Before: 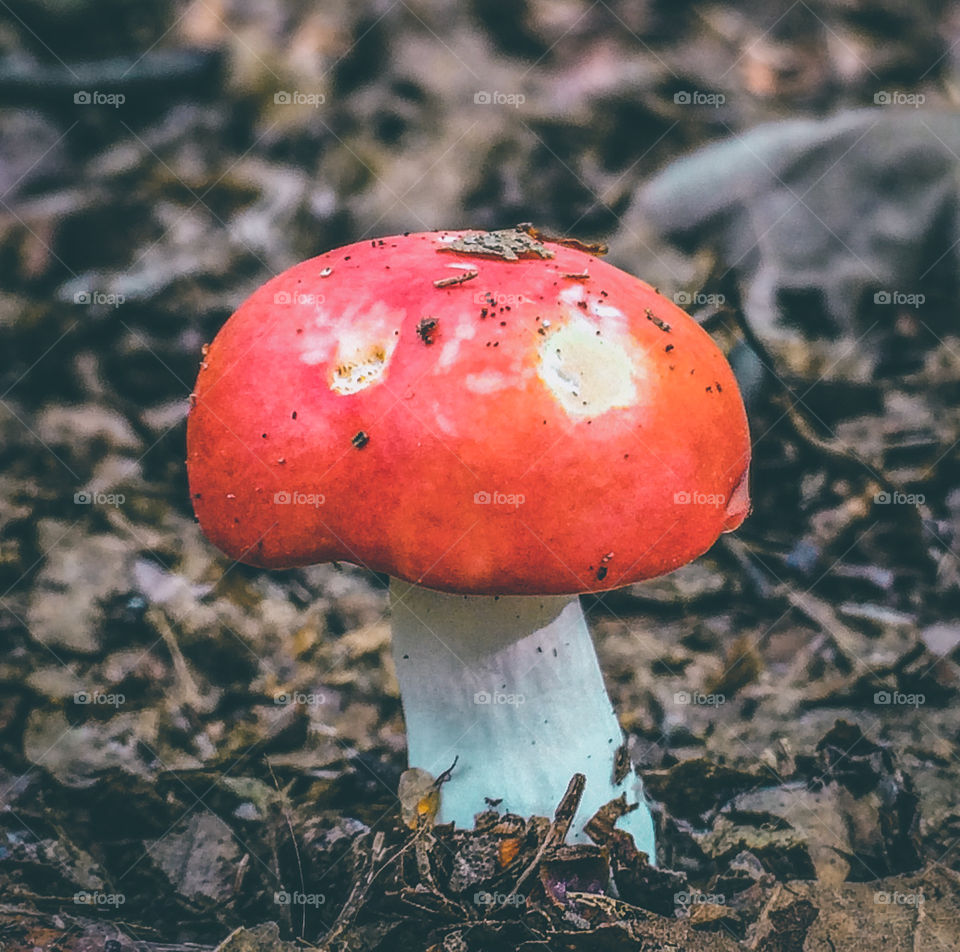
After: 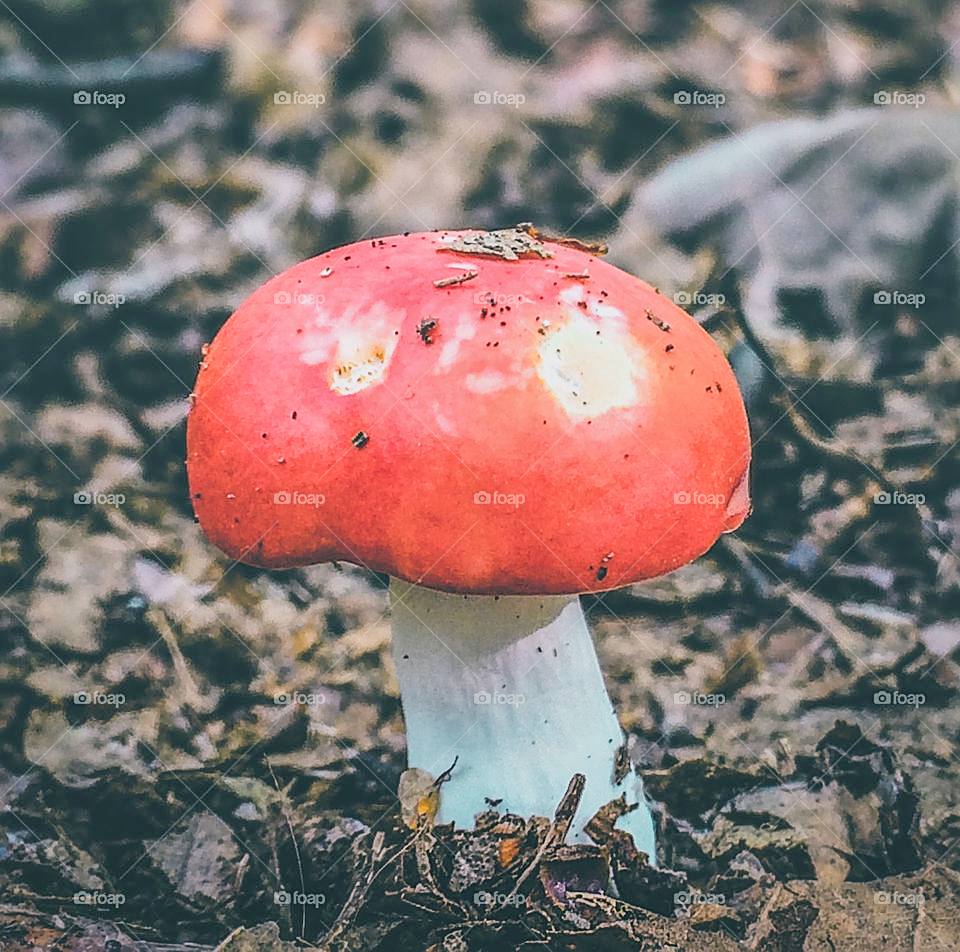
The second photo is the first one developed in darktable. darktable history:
exposure: black level correction 0, exposure 1 EV, compensate exposure bias true, compensate highlight preservation false
filmic rgb: black relative exposure -7.65 EV, white relative exposure 4.56 EV, hardness 3.61
shadows and highlights: shadows 37.27, highlights -28.18, soften with gaussian
graduated density: rotation -180°, offset 27.42
sharpen: amount 0.478
